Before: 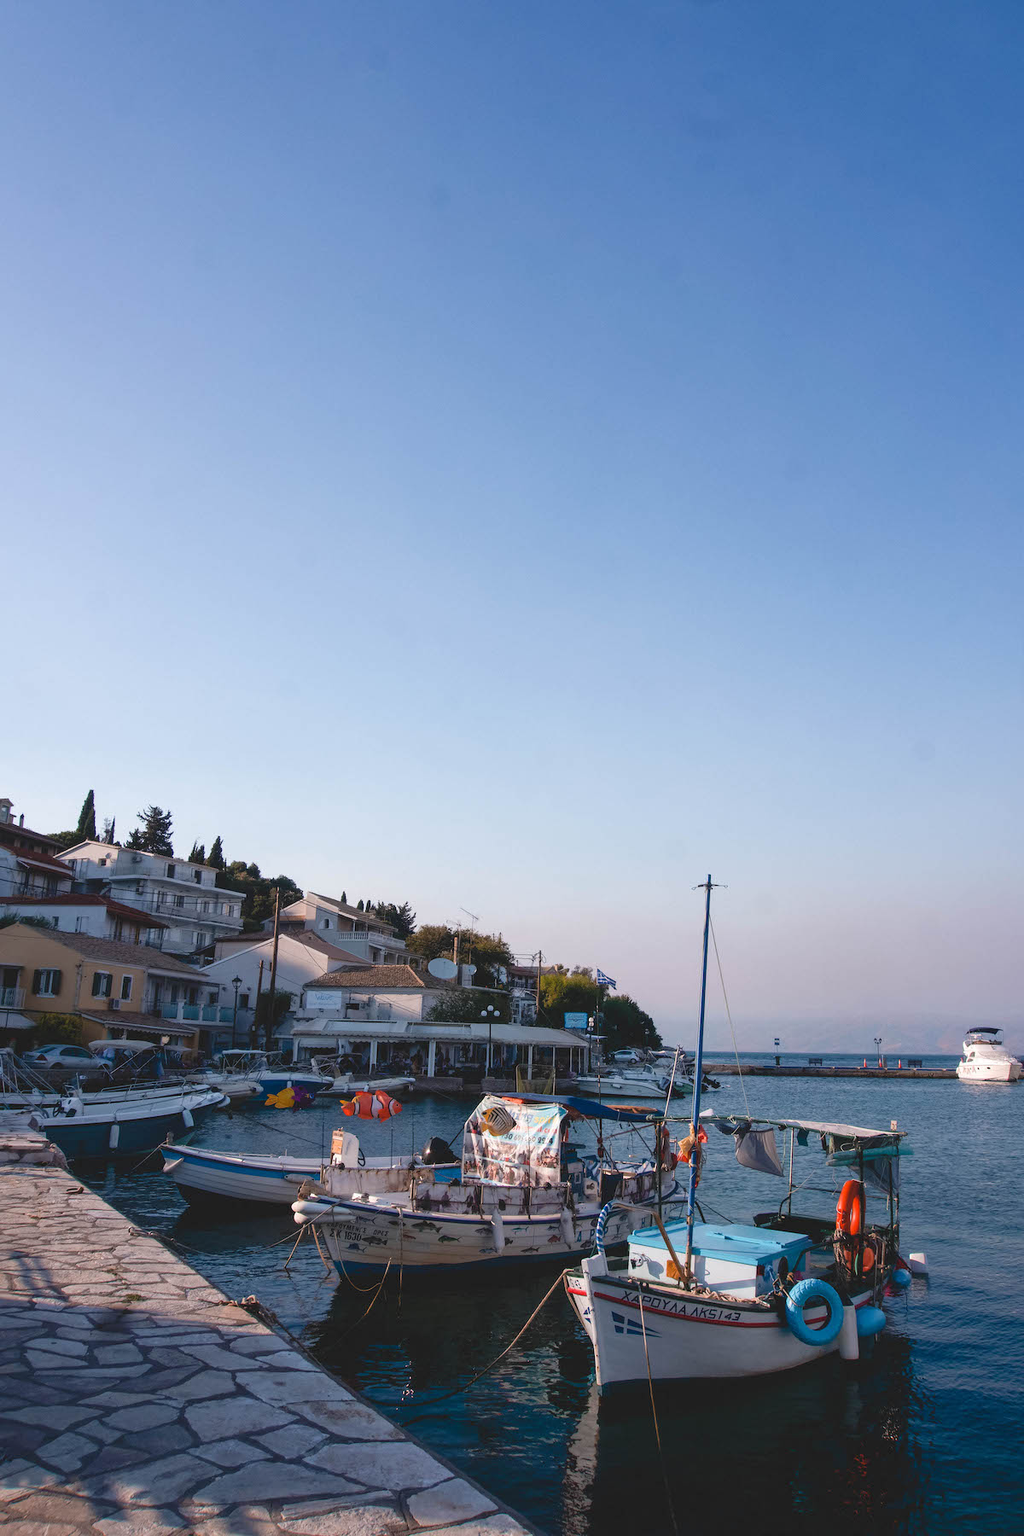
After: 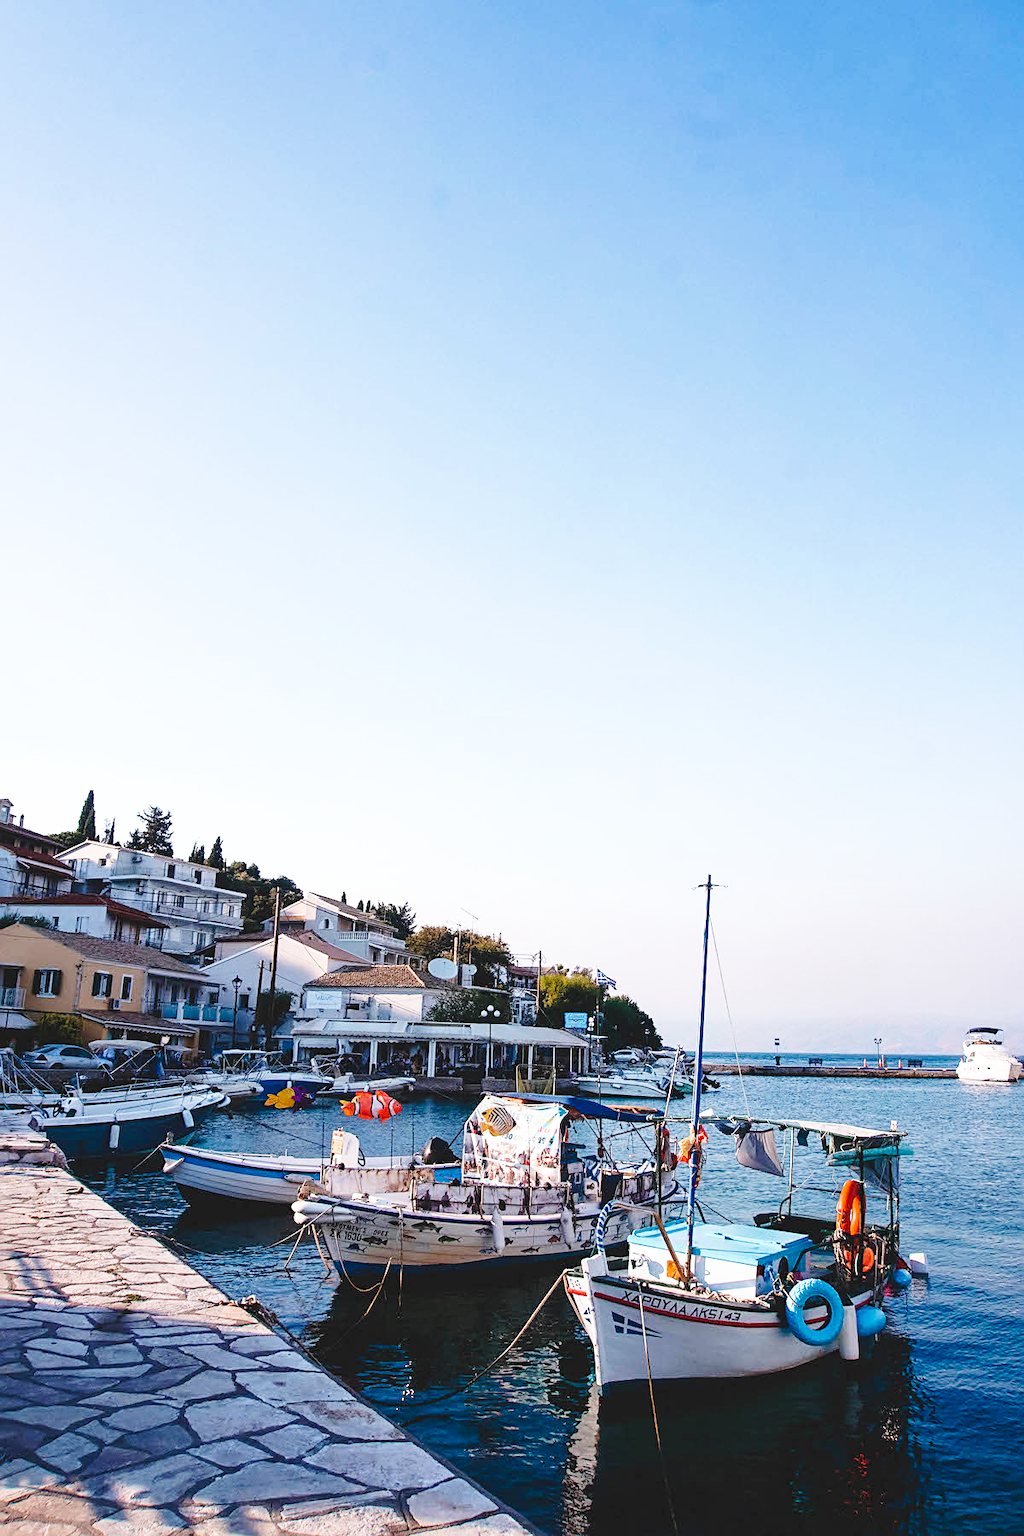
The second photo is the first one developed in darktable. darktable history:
color zones: curves: ch0 [(0, 0.5) (0.143, 0.5) (0.286, 0.456) (0.429, 0.5) (0.571, 0.5) (0.714, 0.5) (0.857, 0.5) (1, 0.5)]; ch1 [(0, 0.5) (0.143, 0.5) (0.286, 0.422) (0.429, 0.5) (0.571, 0.5) (0.714, 0.5) (0.857, 0.5) (1, 0.5)]
base curve: curves: ch0 [(0, 0.003) (0.001, 0.002) (0.006, 0.004) (0.02, 0.022) (0.048, 0.086) (0.094, 0.234) (0.162, 0.431) (0.258, 0.629) (0.385, 0.8) (0.548, 0.918) (0.751, 0.988) (1, 1)], preserve colors none
sharpen: on, module defaults
